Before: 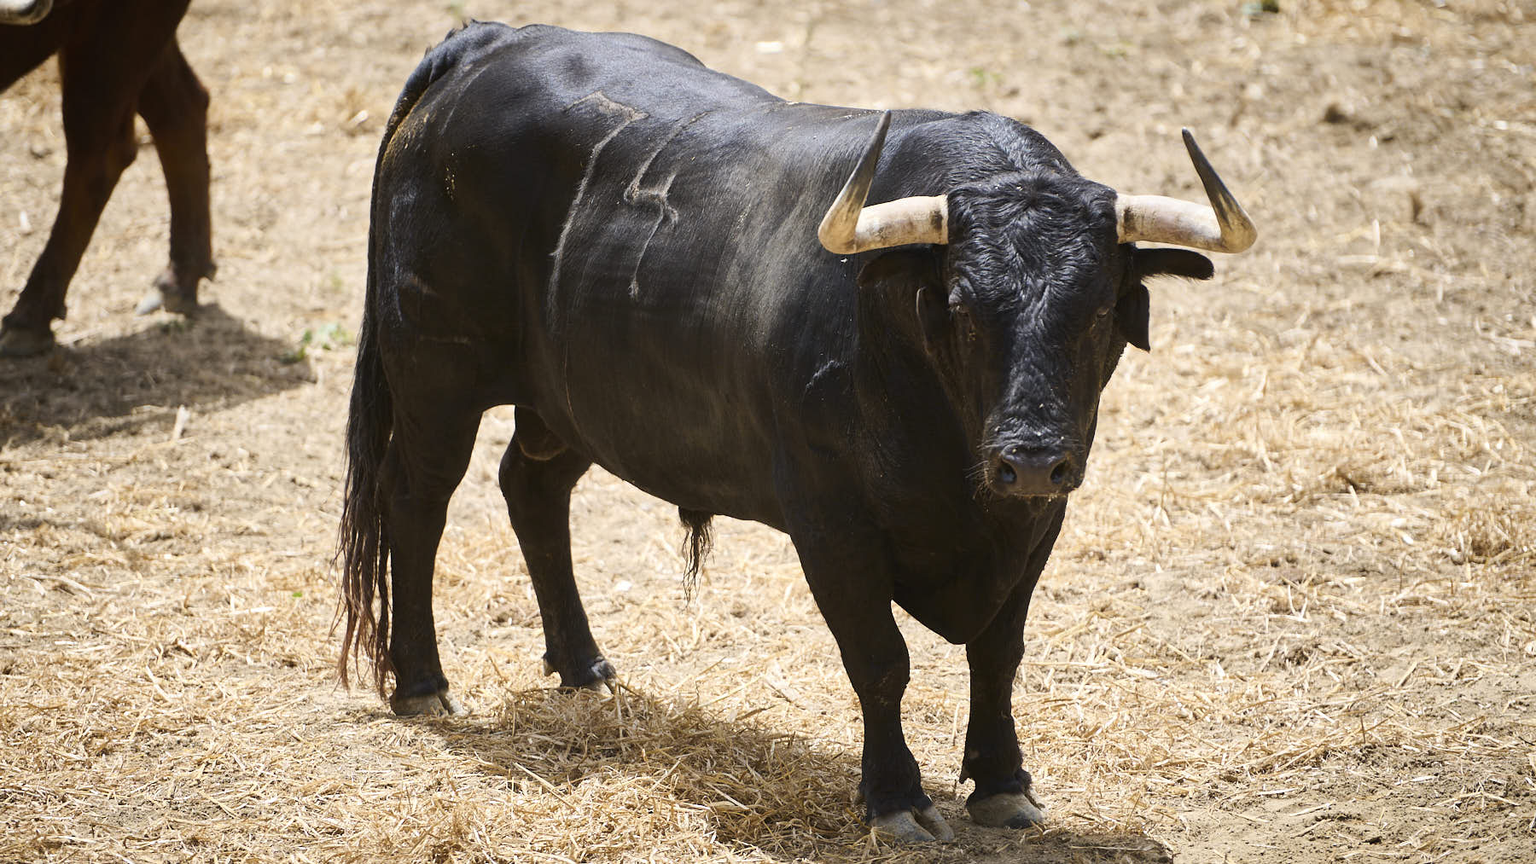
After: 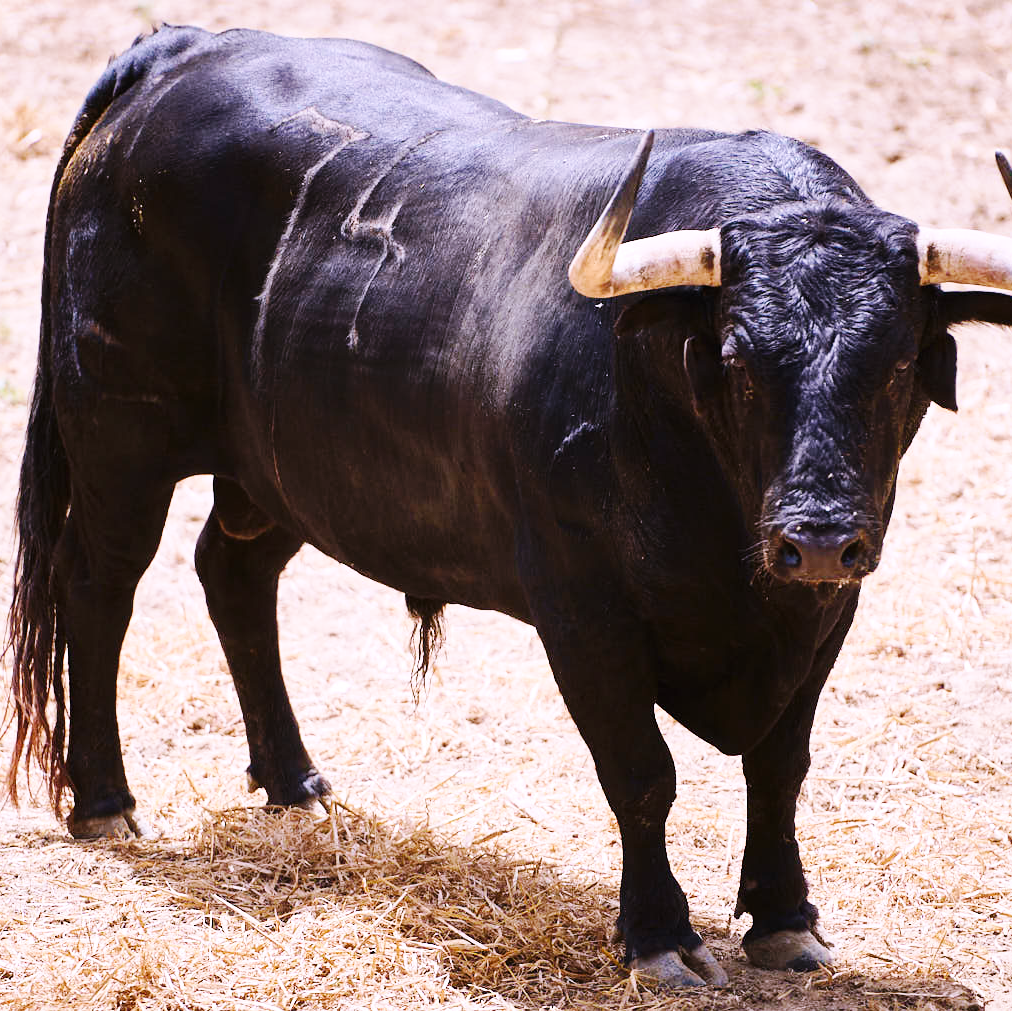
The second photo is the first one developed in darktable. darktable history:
crop: left 21.674%, right 22.086%
white balance: red 1.042, blue 1.17
base curve: curves: ch0 [(0, 0) (0.032, 0.025) (0.121, 0.166) (0.206, 0.329) (0.605, 0.79) (1, 1)], preserve colors none
